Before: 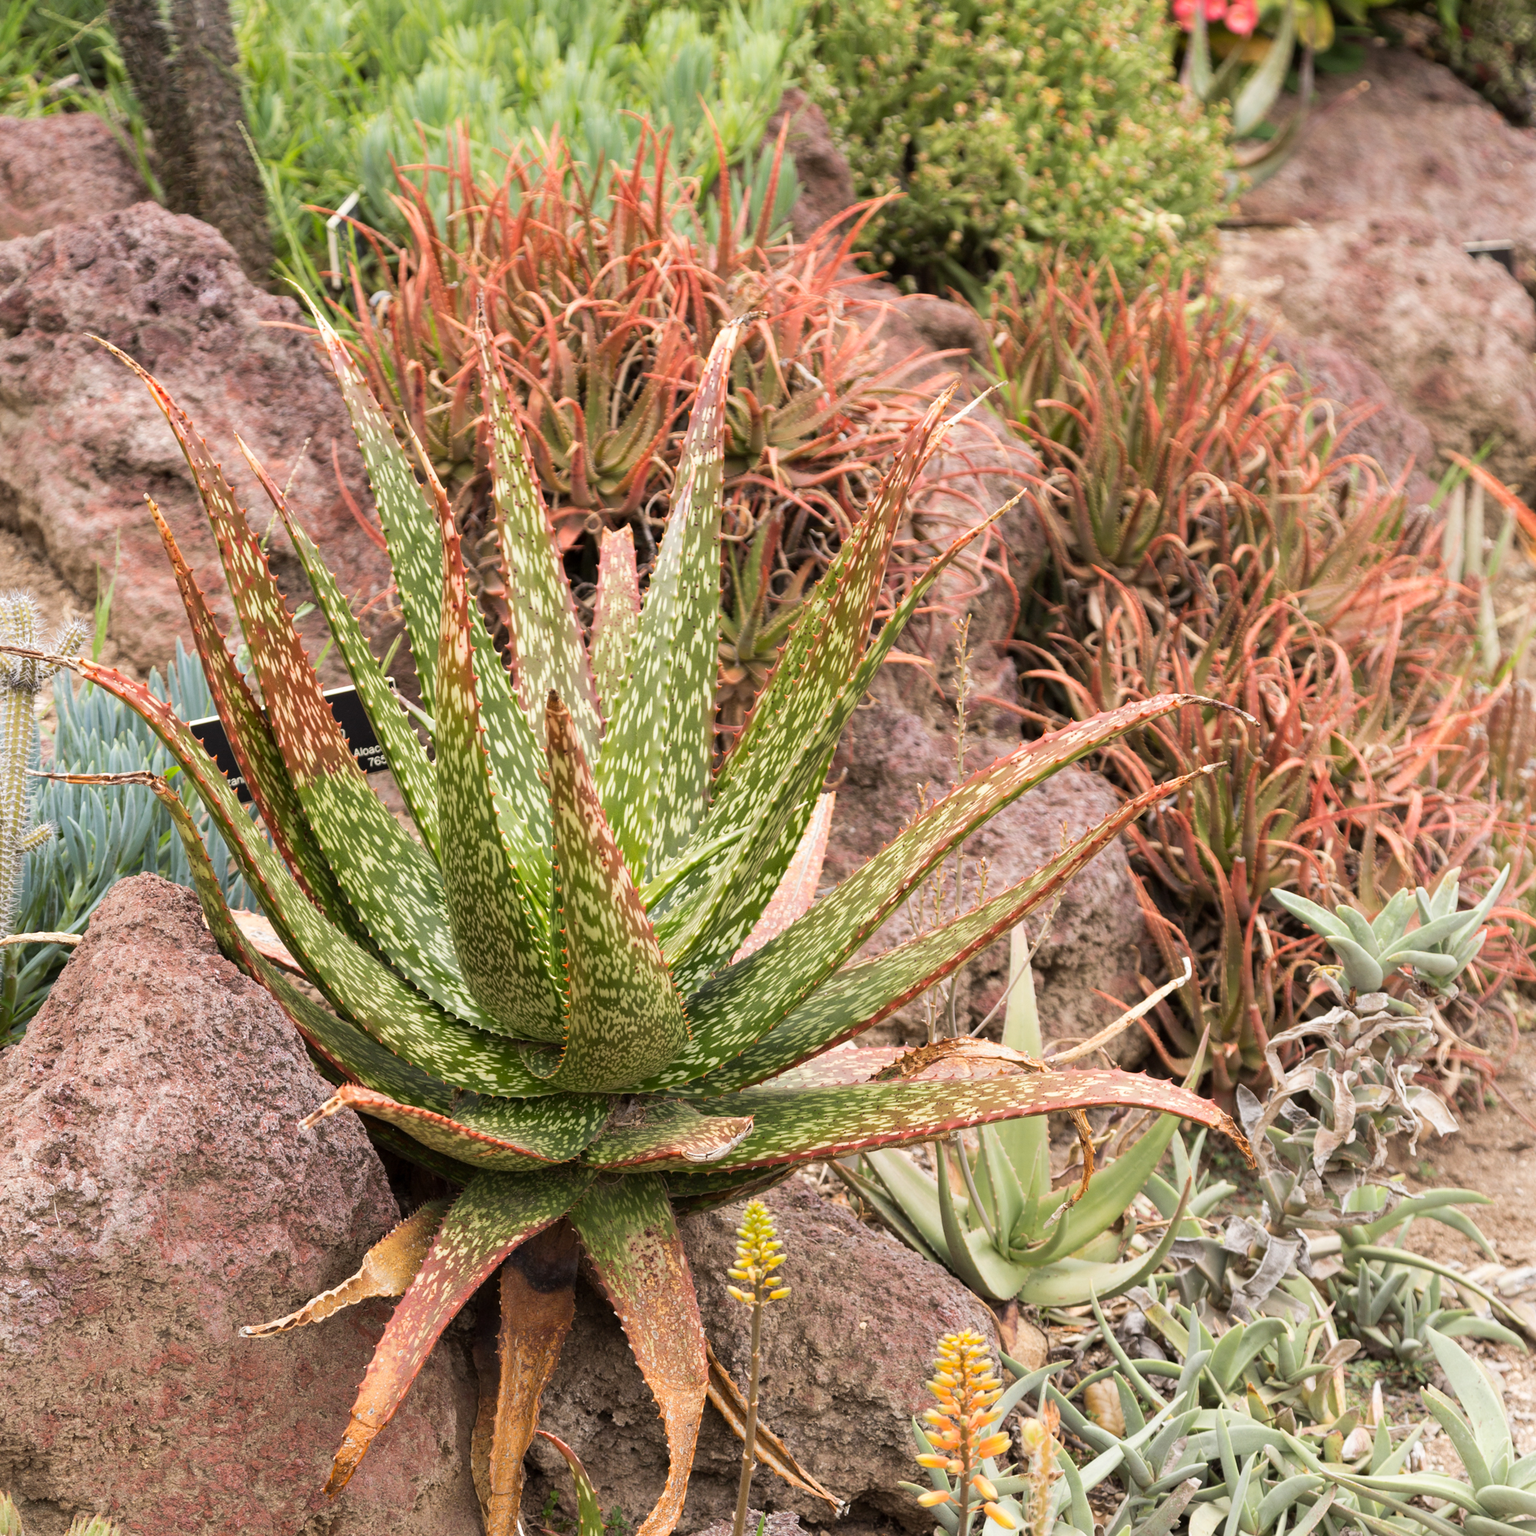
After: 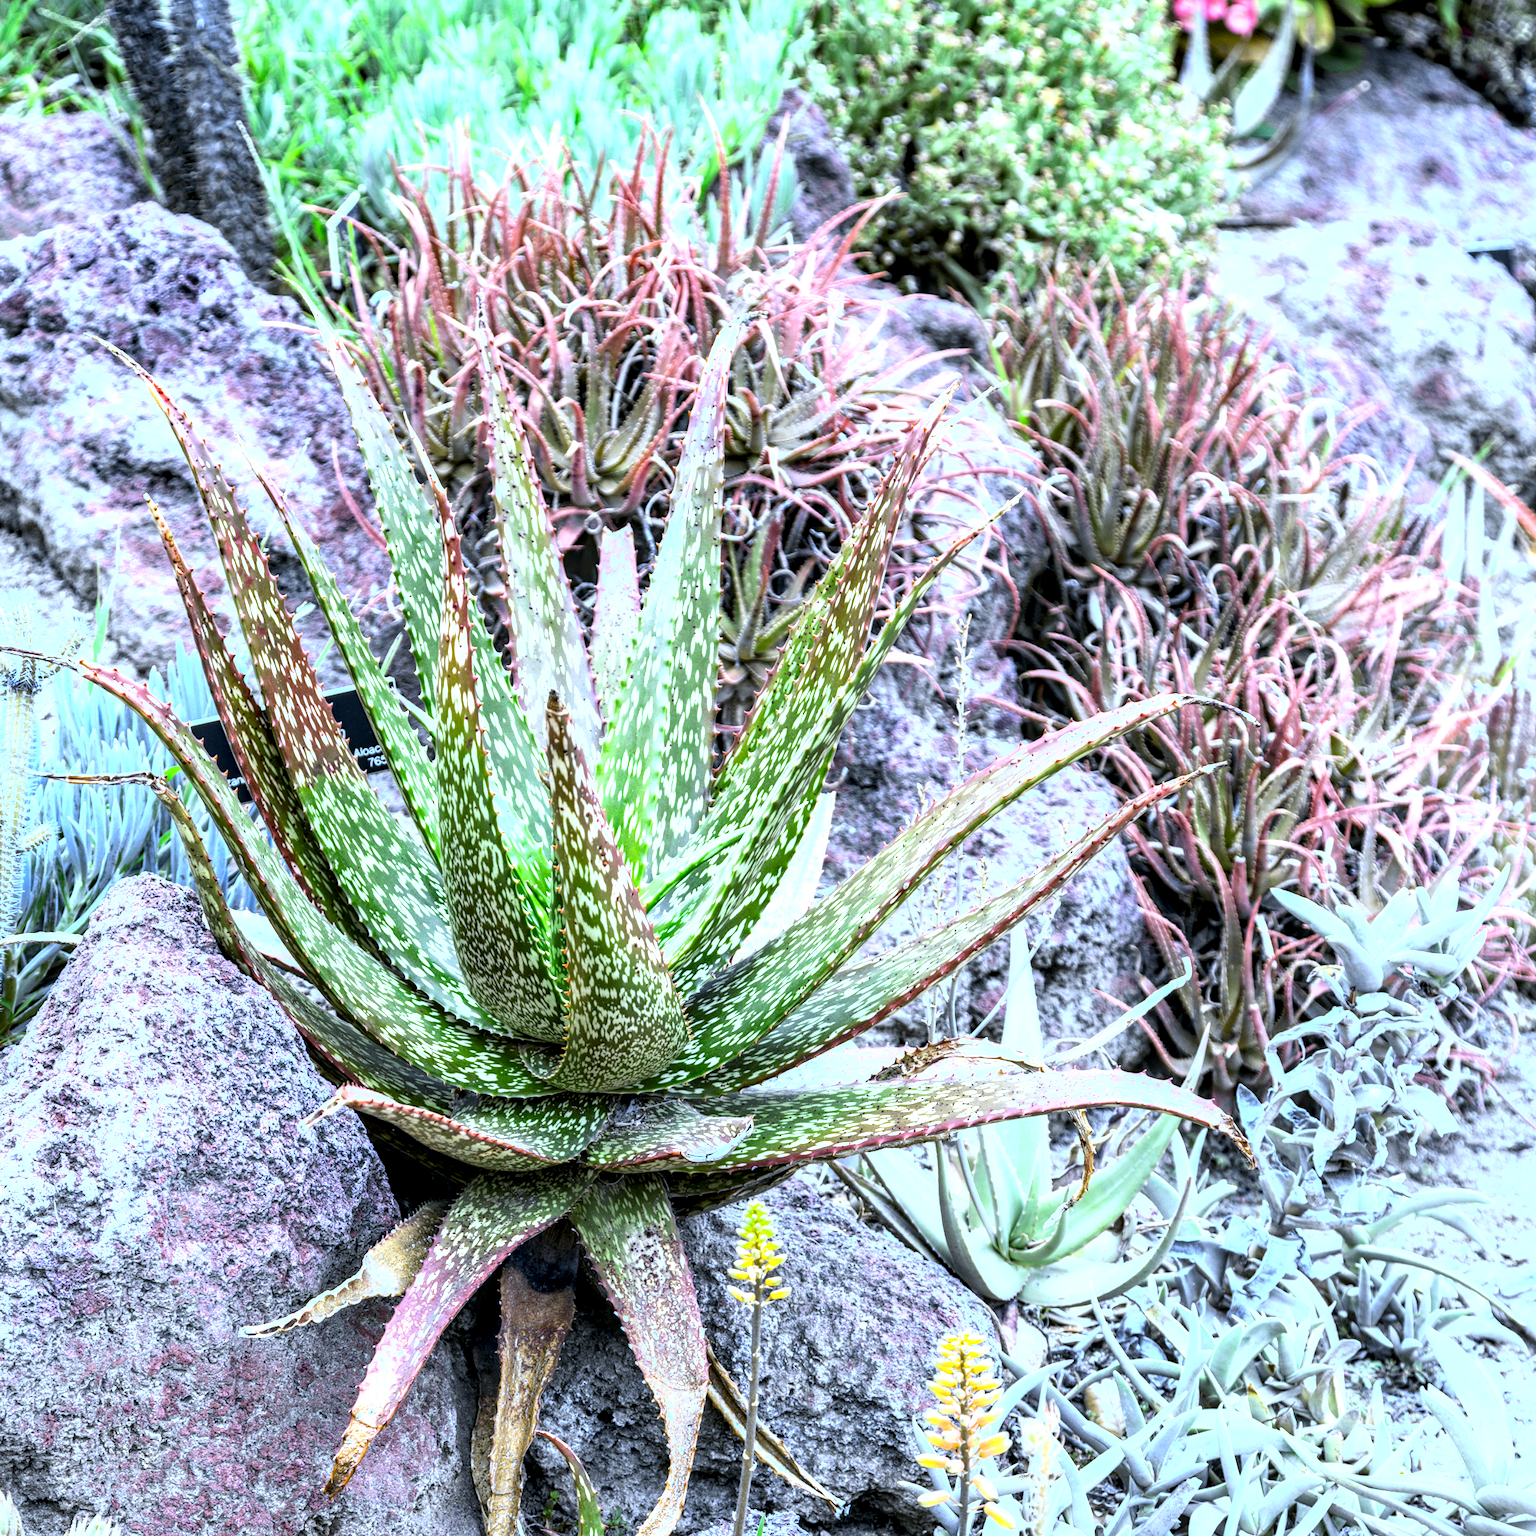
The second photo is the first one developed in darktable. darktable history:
tone curve: curves: ch0 [(0, 0.074) (0.129, 0.136) (0.285, 0.301) (0.689, 0.764) (0.854, 0.926) (0.987, 0.977)]; ch1 [(0, 0) (0.337, 0.249) (0.434, 0.437) (0.485, 0.491) (0.515, 0.495) (0.566, 0.57) (0.625, 0.625) (0.764, 0.806) (1, 1)]; ch2 [(0, 0) (0.314, 0.301) (0.401, 0.411) (0.505, 0.499) (0.54, 0.54) (0.608, 0.613) (0.706, 0.735) (1, 1)], color space Lab, independent channels, preserve colors none
exposure: exposure 0.785 EV, compensate highlight preservation false
white balance: red 0.766, blue 1.537
local contrast: highlights 20%, shadows 70%, detail 170%
